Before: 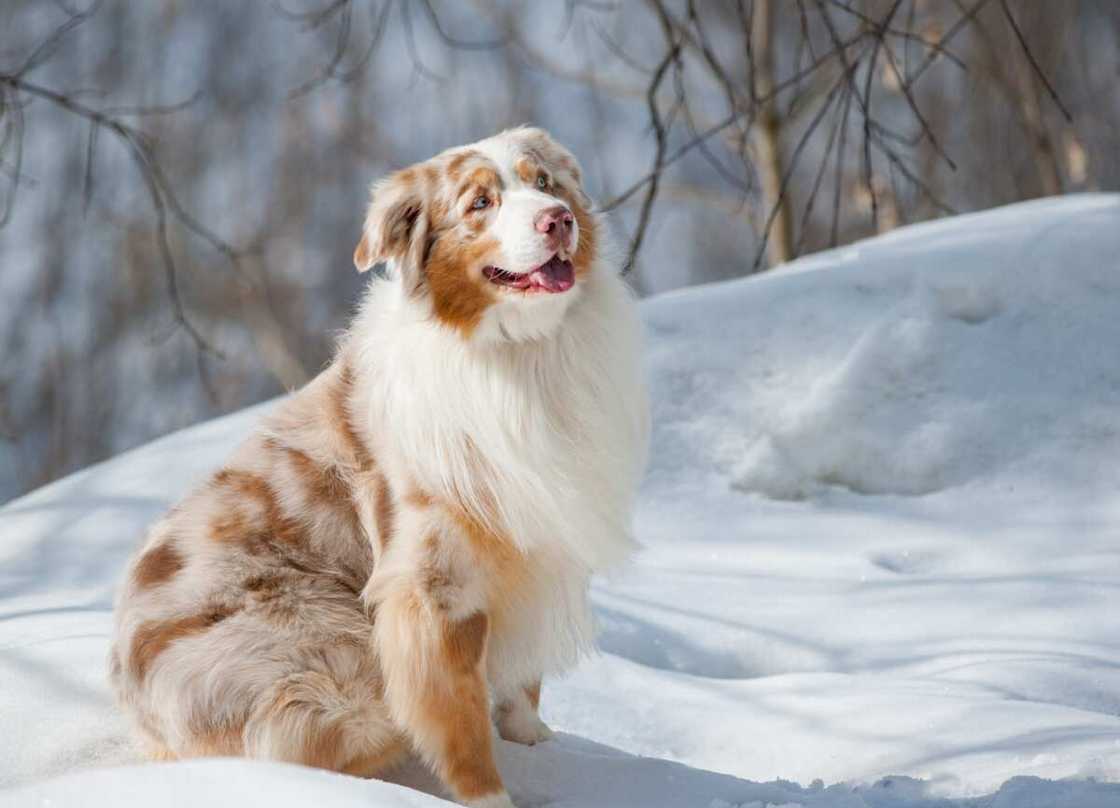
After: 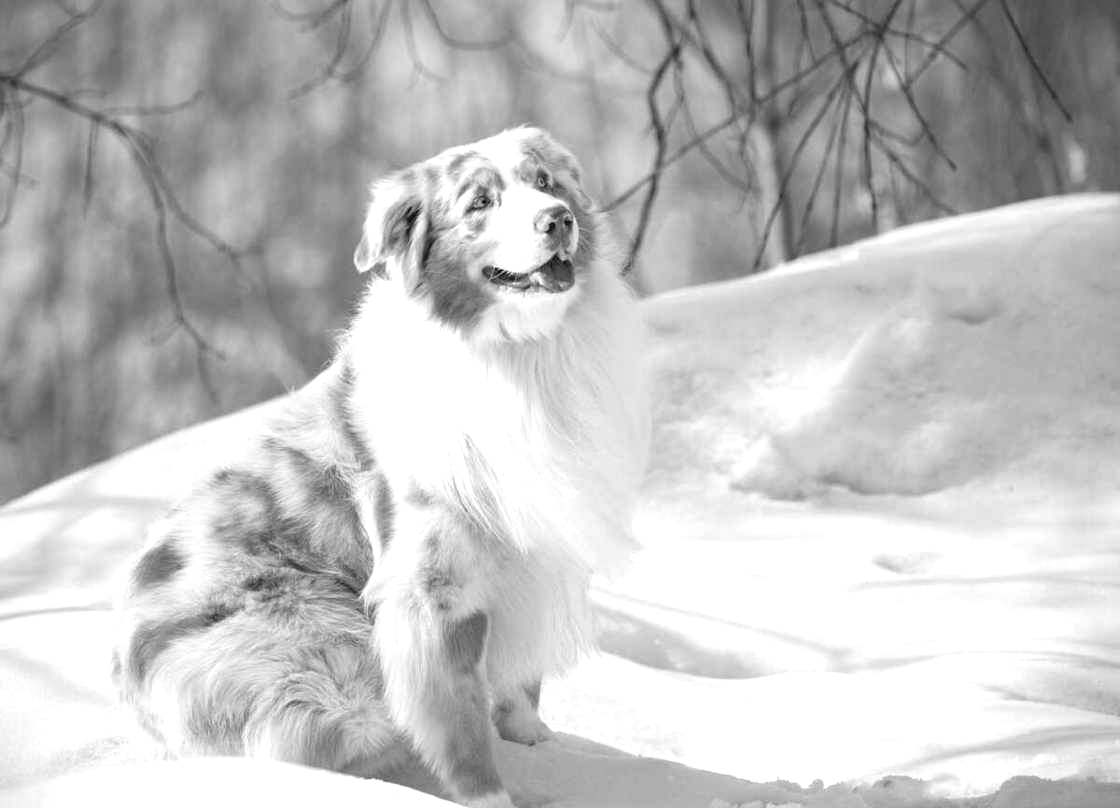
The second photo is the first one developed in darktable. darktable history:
vignetting: fall-off start 91.19%
exposure: black level correction 0, exposure 0.7 EV, compensate exposure bias true, compensate highlight preservation false
monochrome: on, module defaults
